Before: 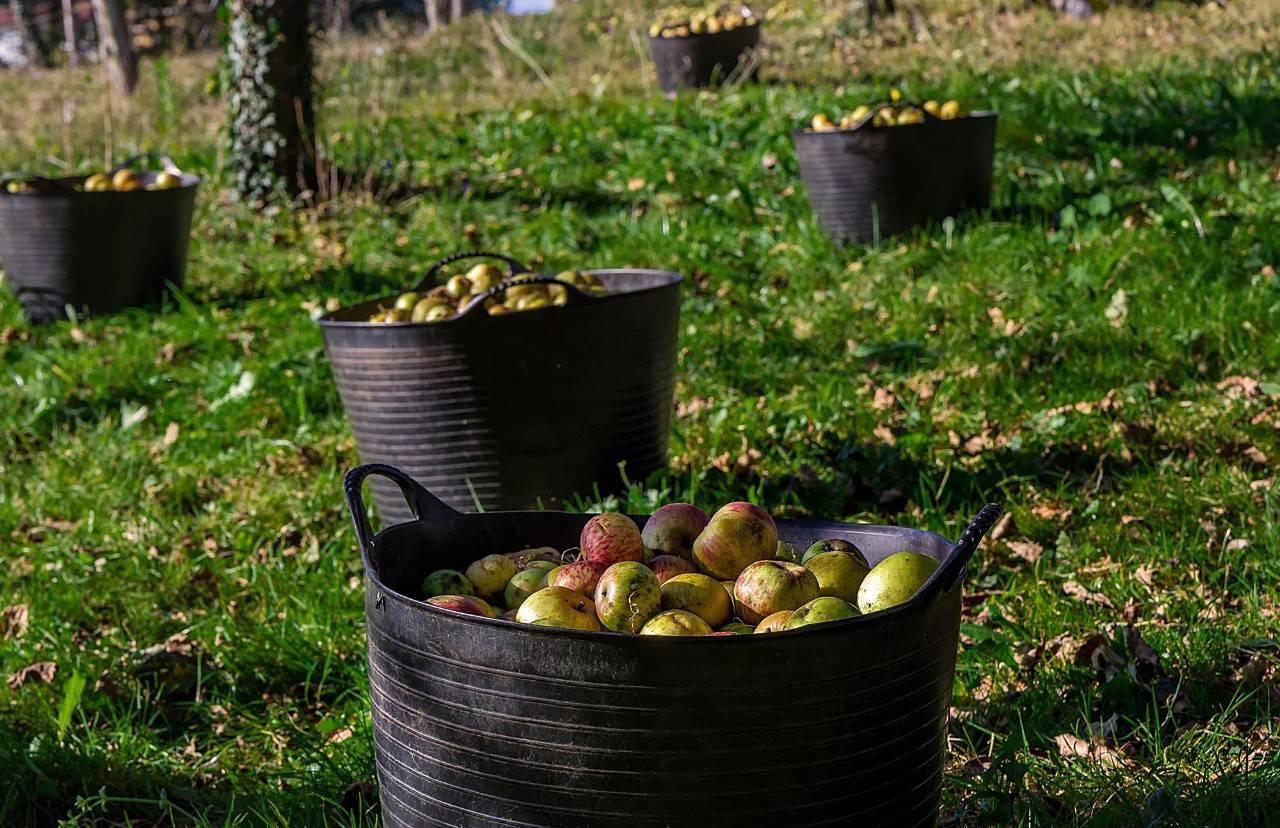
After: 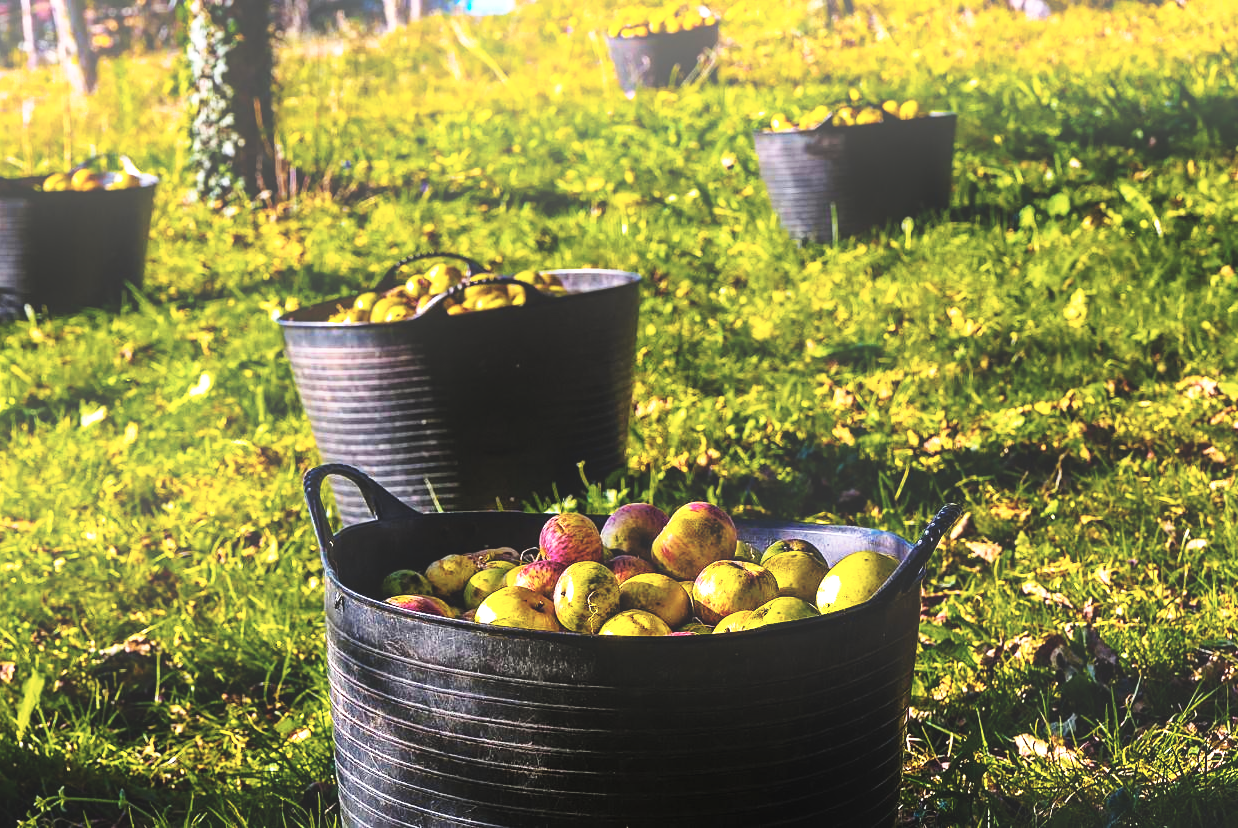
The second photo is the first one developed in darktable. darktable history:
crop and rotate: left 3.238%
contrast brightness saturation: contrast -0.05, saturation -0.41
color balance rgb: linear chroma grading › highlights 100%, linear chroma grading › global chroma 23.41%, perceptual saturation grading › global saturation 35.38%, hue shift -10.68°, perceptual brilliance grading › highlights 47.25%, perceptual brilliance grading › mid-tones 22.2%, perceptual brilliance grading › shadows -5.93%
bloom: on, module defaults
base curve: curves: ch0 [(0, 0) (0.028, 0.03) (0.121, 0.232) (0.46, 0.748) (0.859, 0.968) (1, 1)], preserve colors none
